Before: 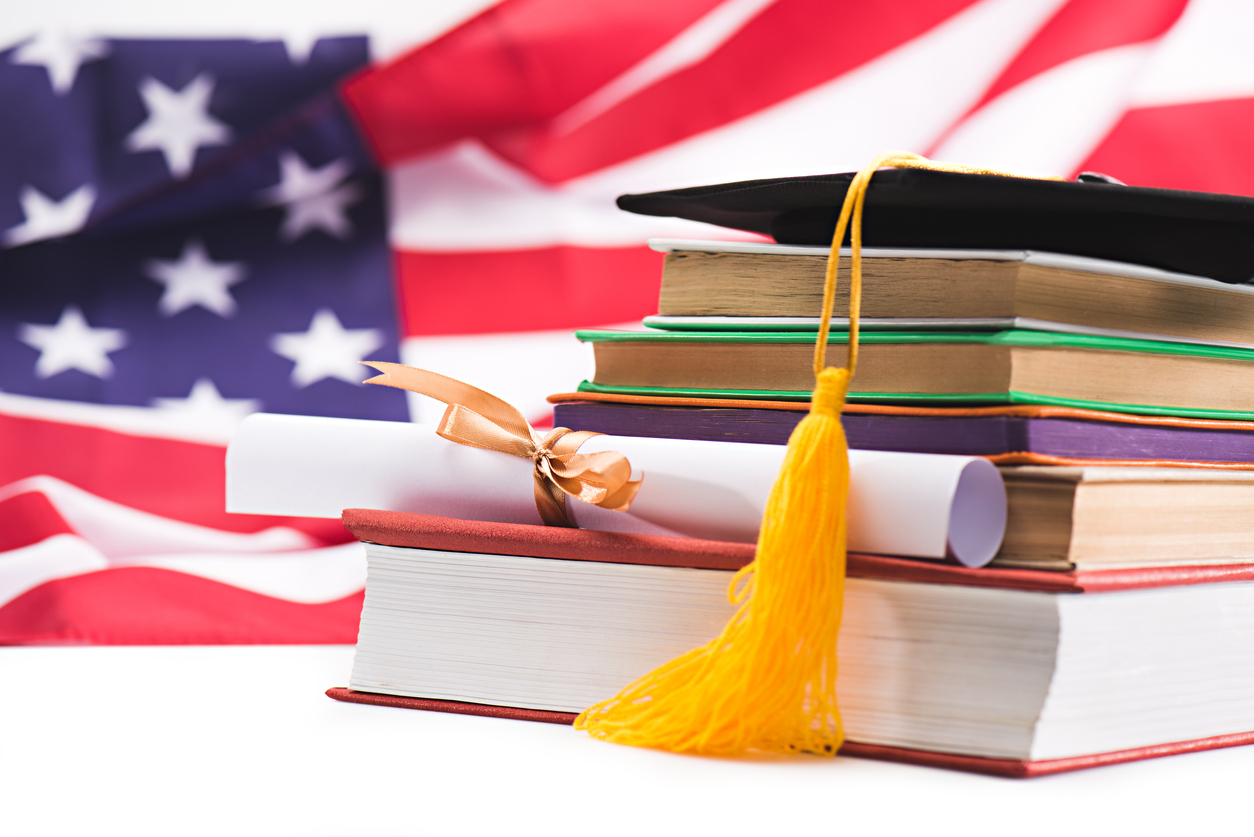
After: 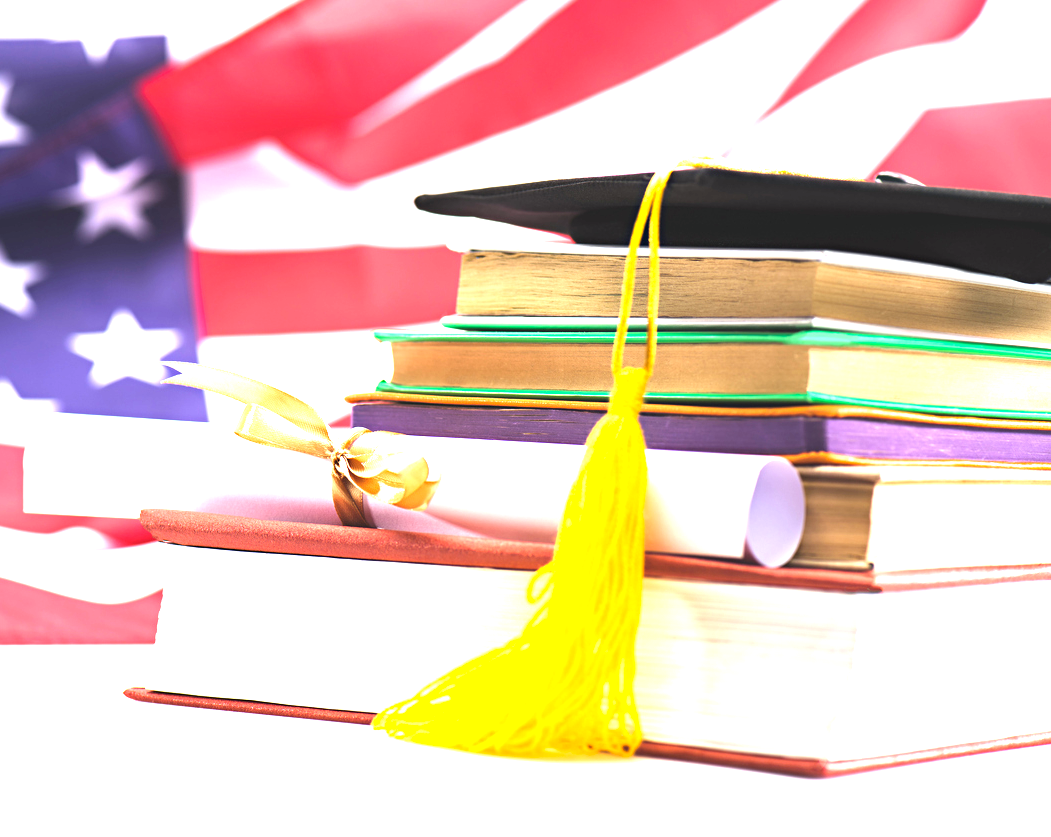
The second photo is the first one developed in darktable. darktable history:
exposure: black level correction 0, exposure 1.5 EV, compensate highlight preservation false
color correction: highlights a* -5.94, highlights b* 11.19
white balance: red 1.004, blue 1.096
tone equalizer: -8 EV -0.55 EV
crop: left 16.145%
